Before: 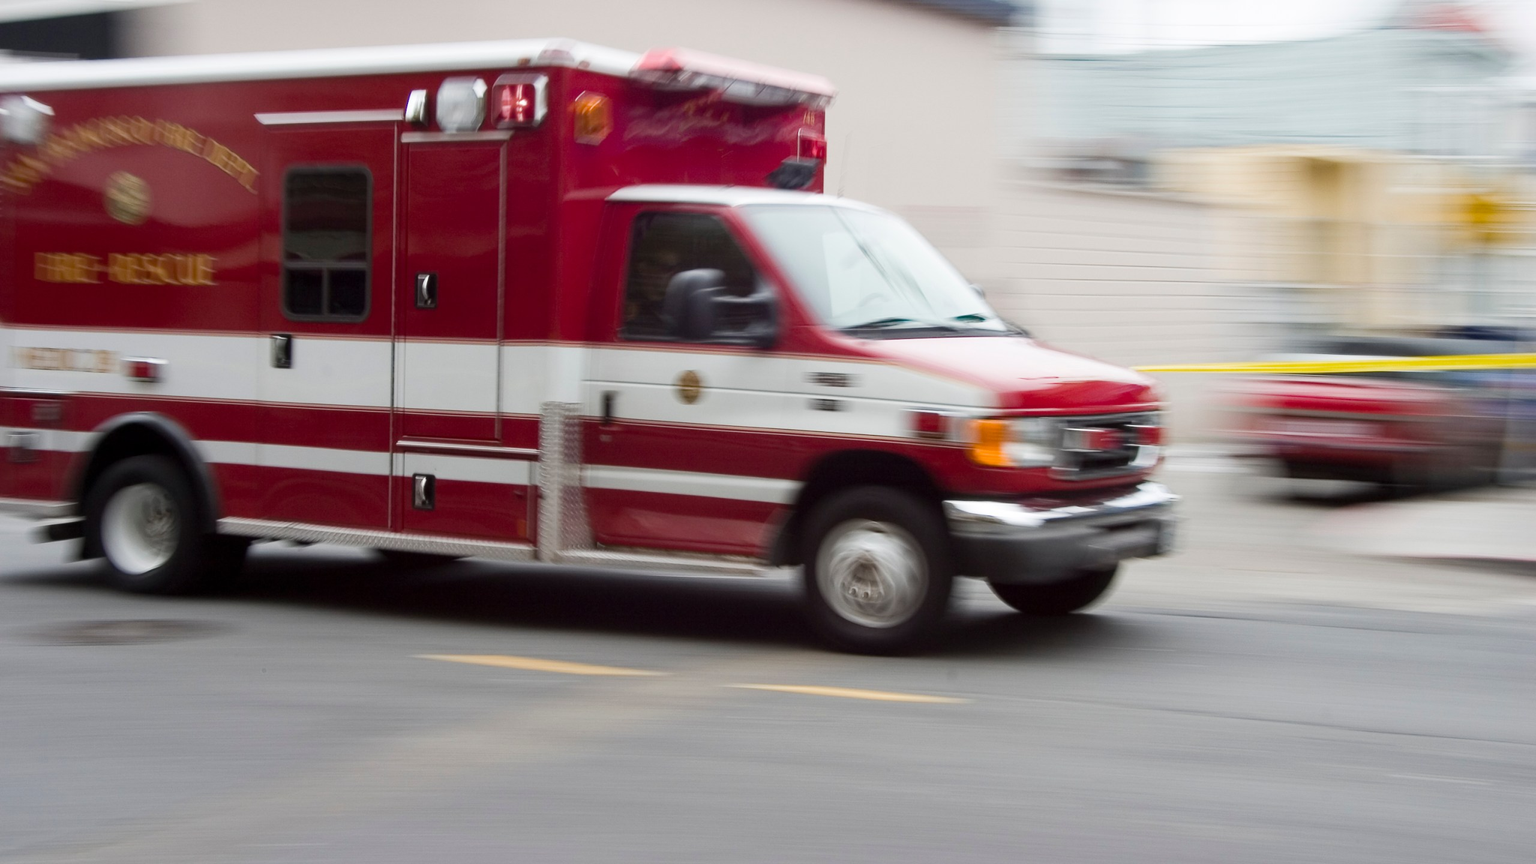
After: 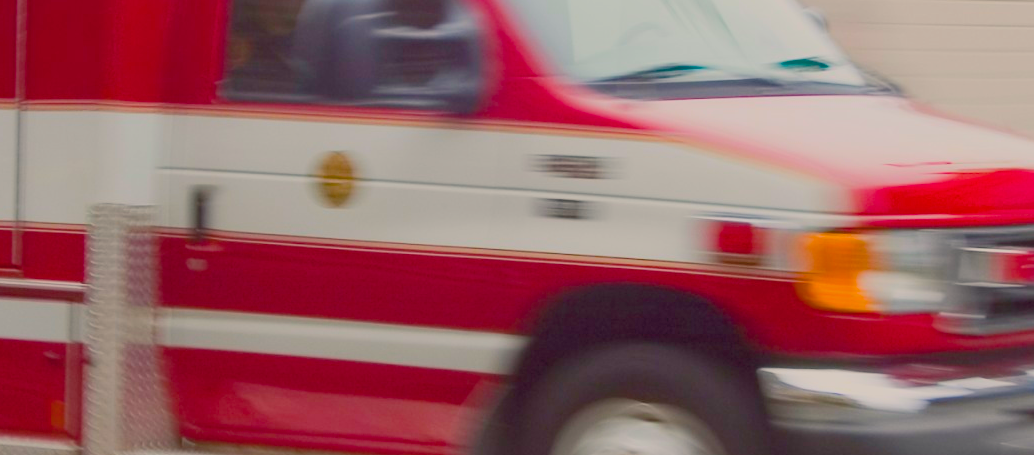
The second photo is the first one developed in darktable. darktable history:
contrast brightness saturation: contrast -0.104, brightness 0.051, saturation 0.084
crop: left 31.774%, top 32.398%, right 27.829%, bottom 35.955%
color balance rgb: highlights gain › chroma 2.016%, highlights gain › hue 66.22°, perceptual saturation grading › global saturation 36.415%, global vibrance 23.979%, contrast -24.812%
exposure: compensate highlight preservation false
